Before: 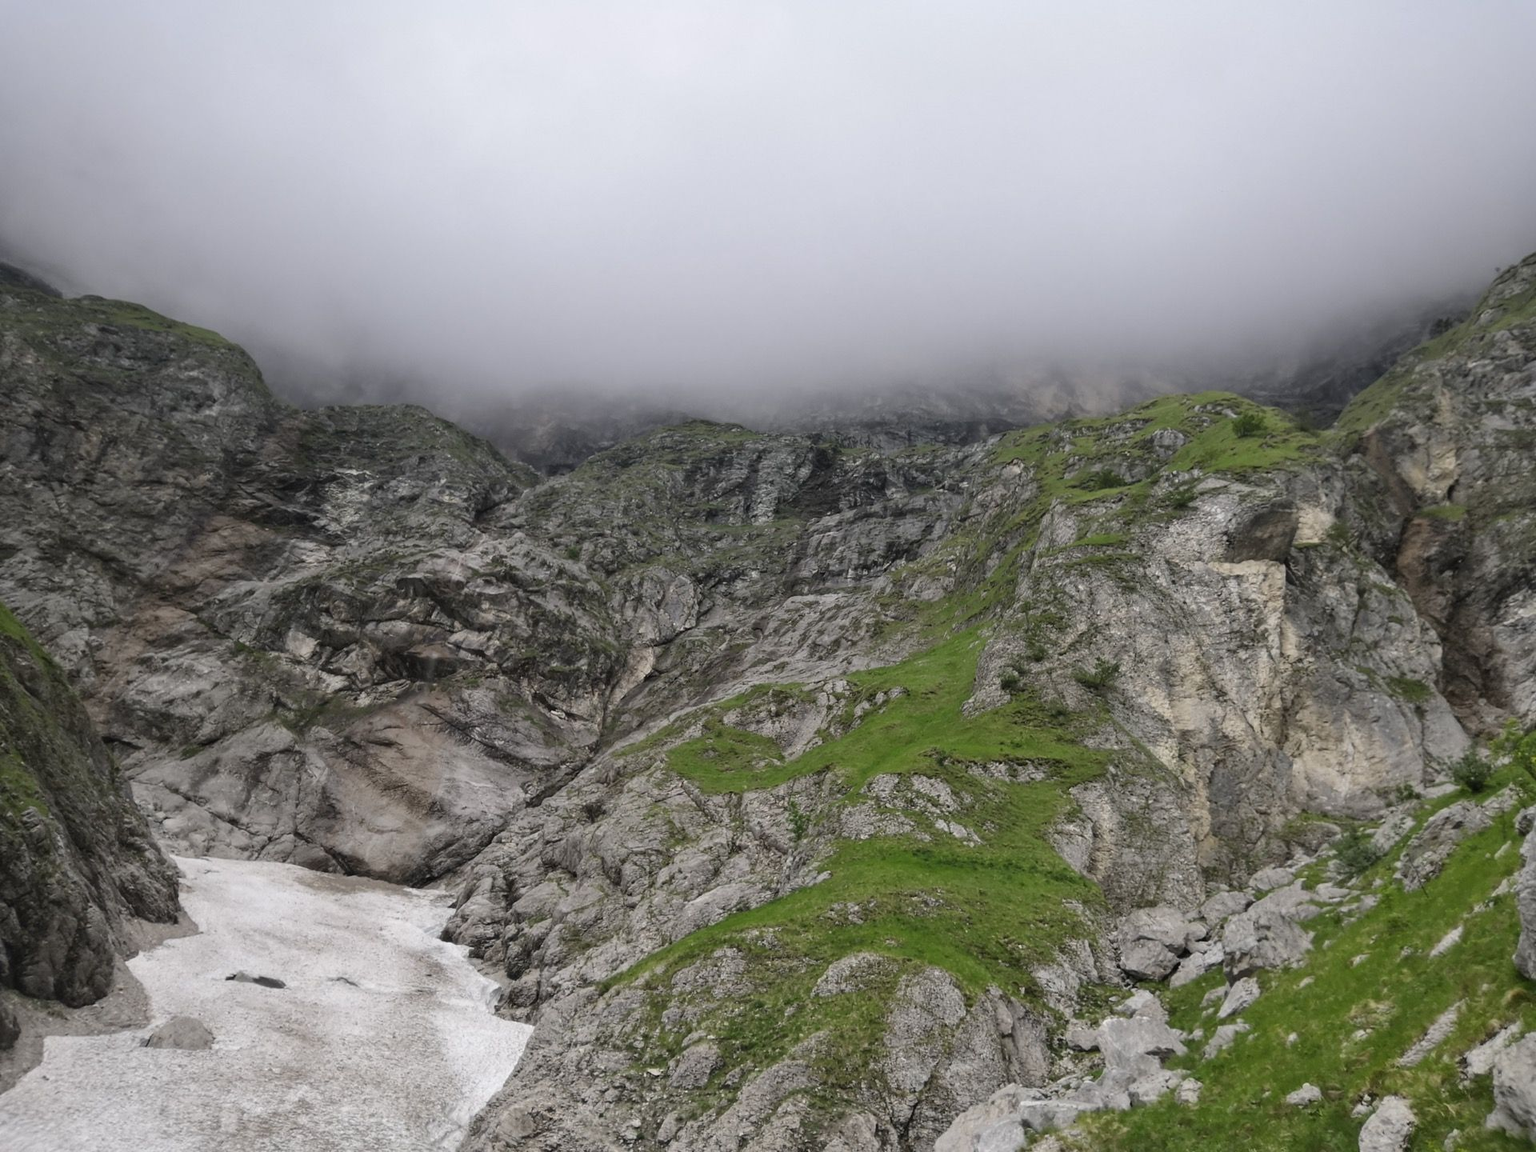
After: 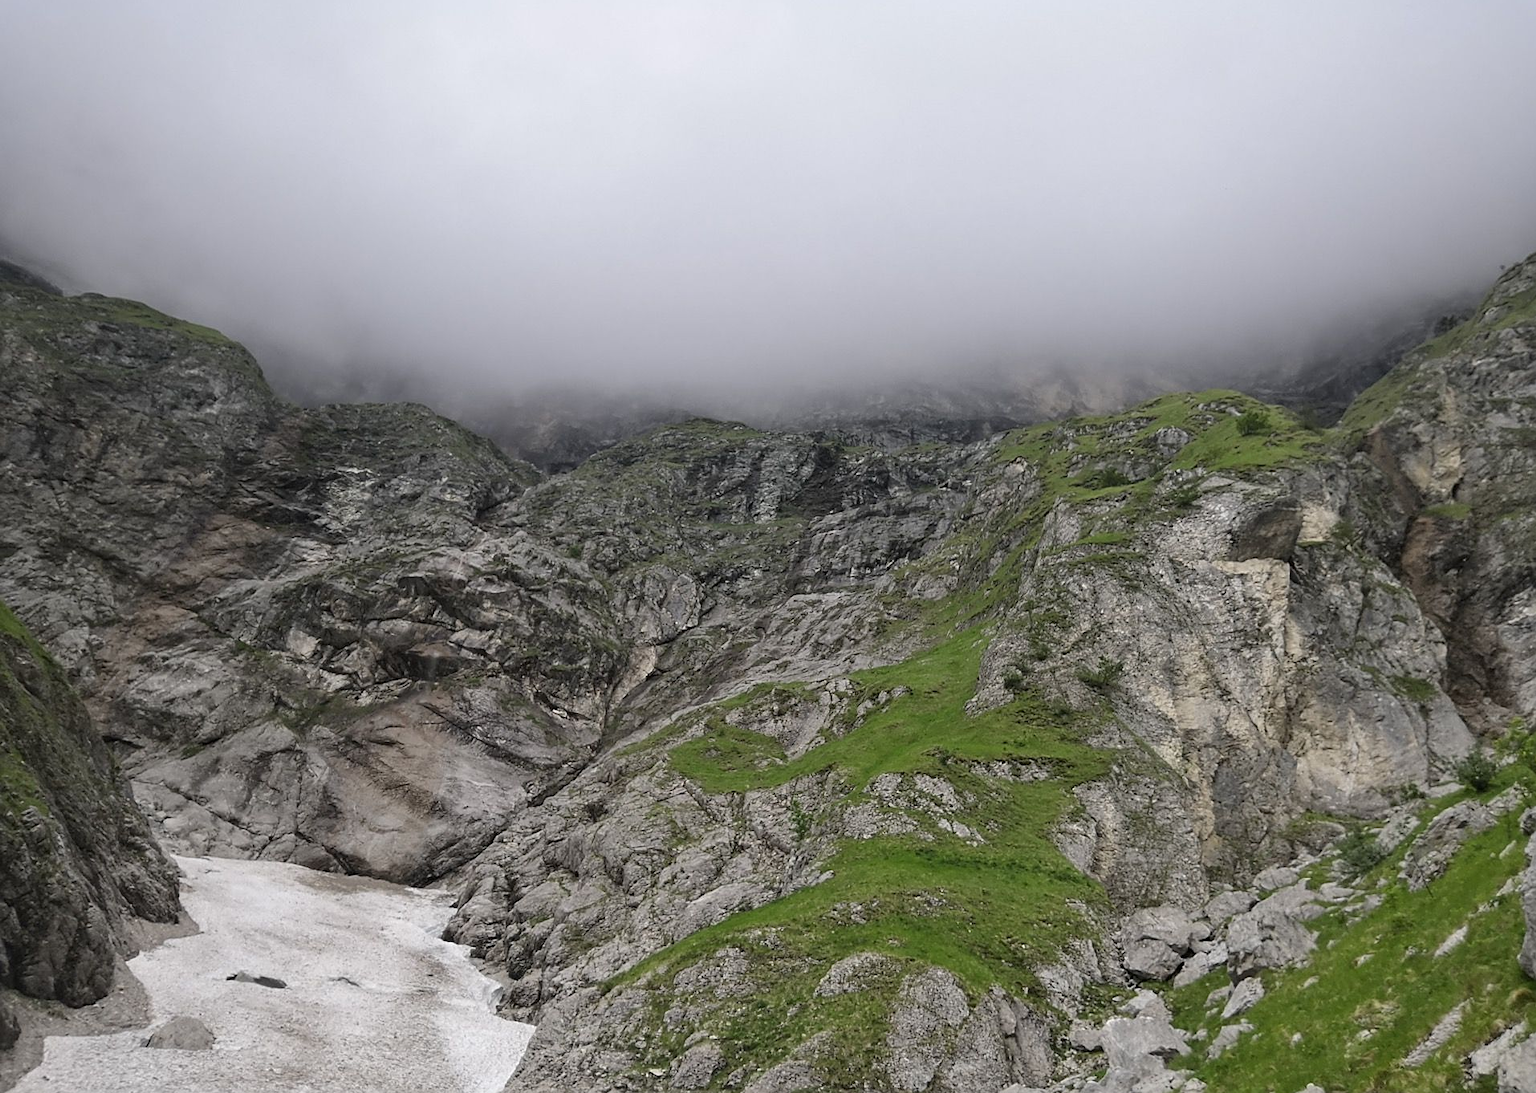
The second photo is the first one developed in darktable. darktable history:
sharpen: on, module defaults
crop: top 0.347%, right 0.264%, bottom 5.034%
